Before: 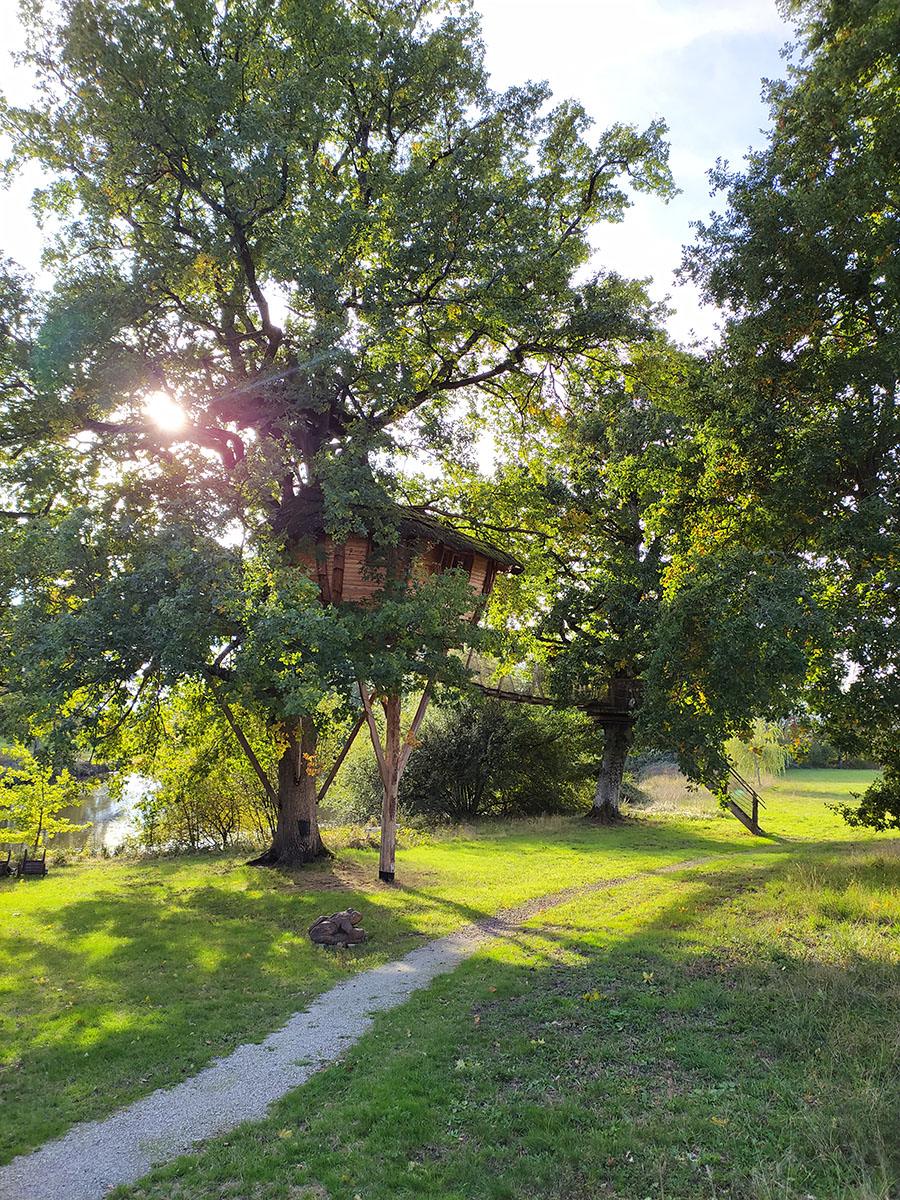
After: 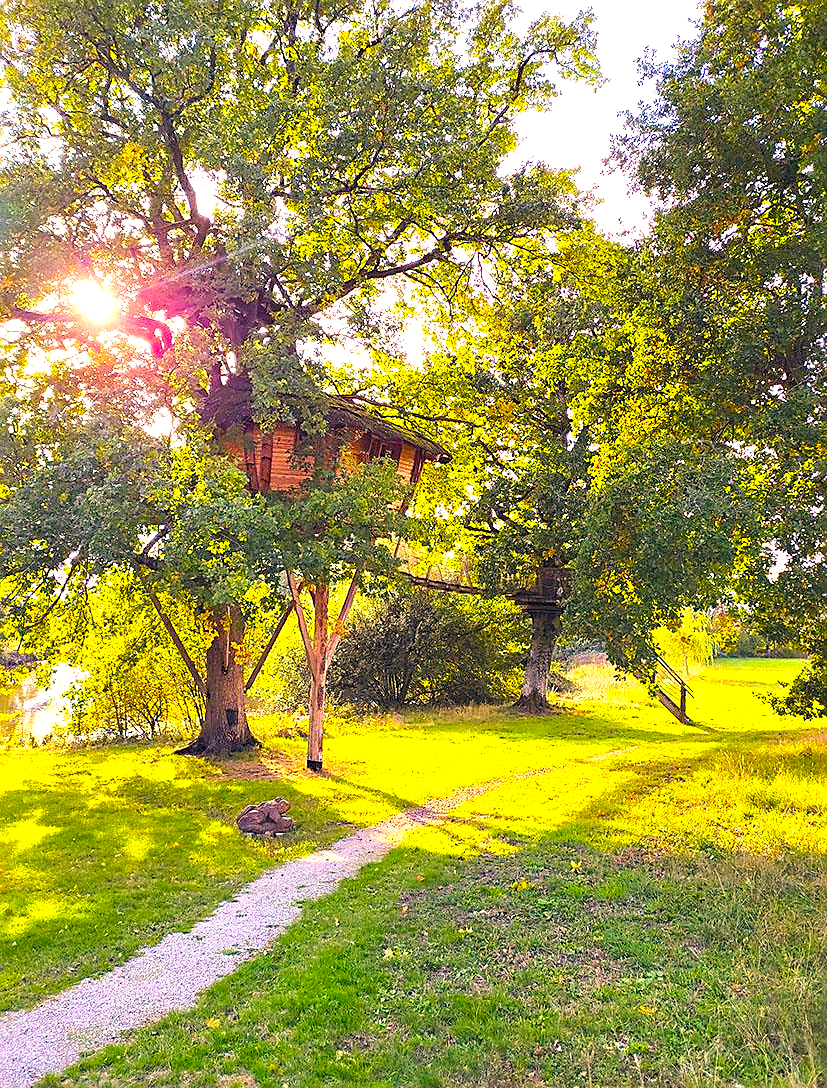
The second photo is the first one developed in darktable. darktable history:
crop and rotate: left 8.073%, top 9.29%
exposure: black level correction 0, exposure 1.5 EV, compensate highlight preservation false
color correction: highlights a* 21.98, highlights b* 21.77
sharpen: on, module defaults
haze removal: compatibility mode true, adaptive false
color balance rgb: global offset › chroma 0.122%, global offset › hue 253.04°, linear chroma grading › global chroma 15.453%, perceptual saturation grading › global saturation 30.993%, perceptual brilliance grading › global brilliance 1.21%, perceptual brilliance grading › highlights -3.628%, global vibrance 10.766%
shadows and highlights: shadows 24.88, highlights -26.09, highlights color adjustment 72.91%
